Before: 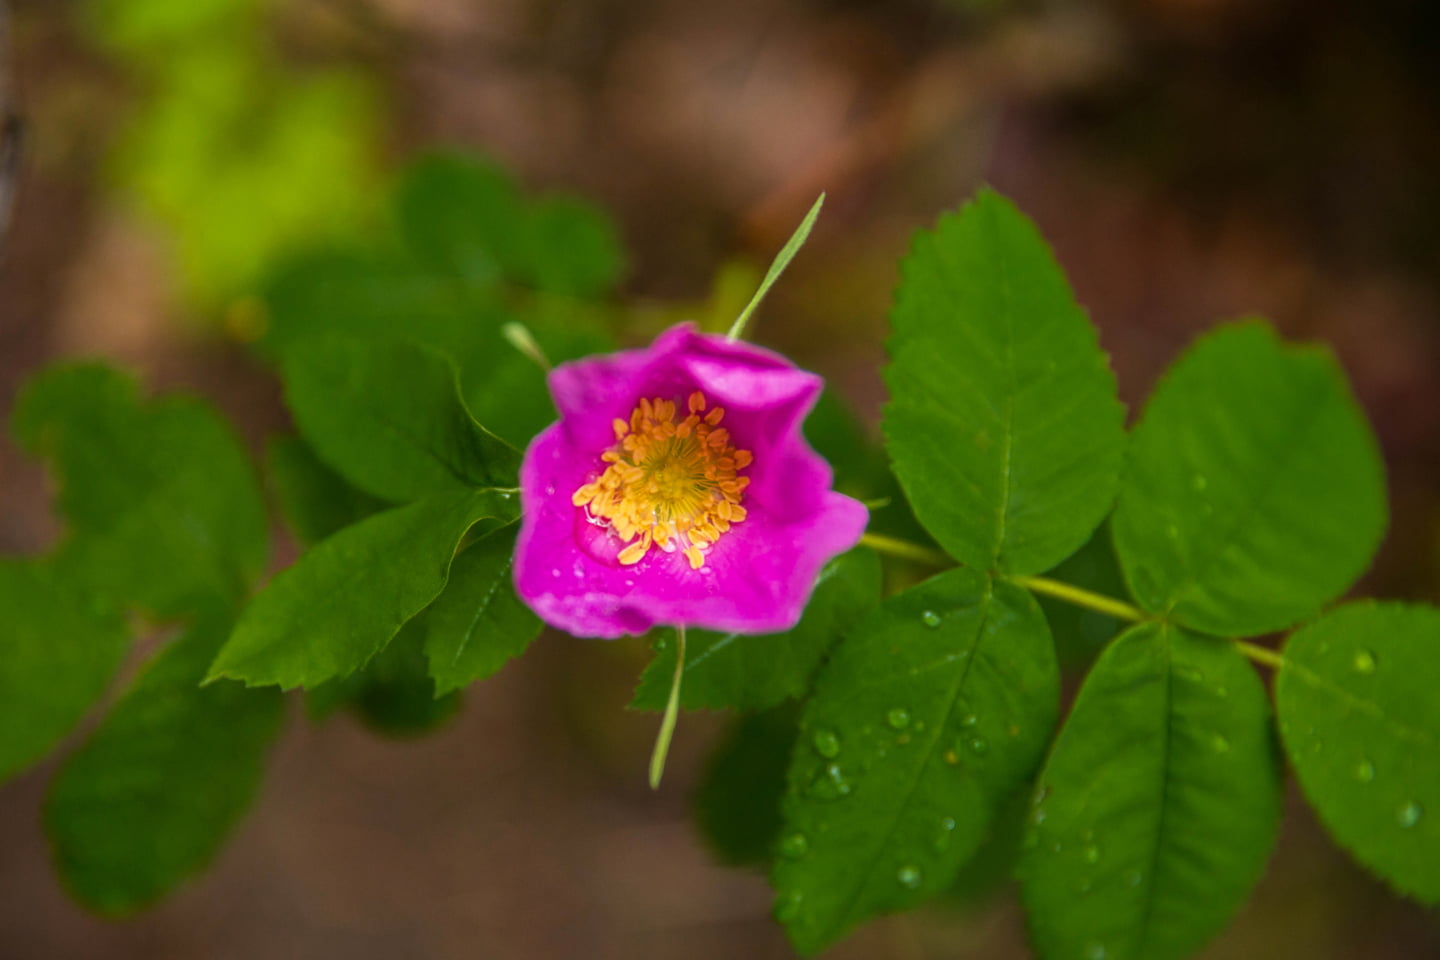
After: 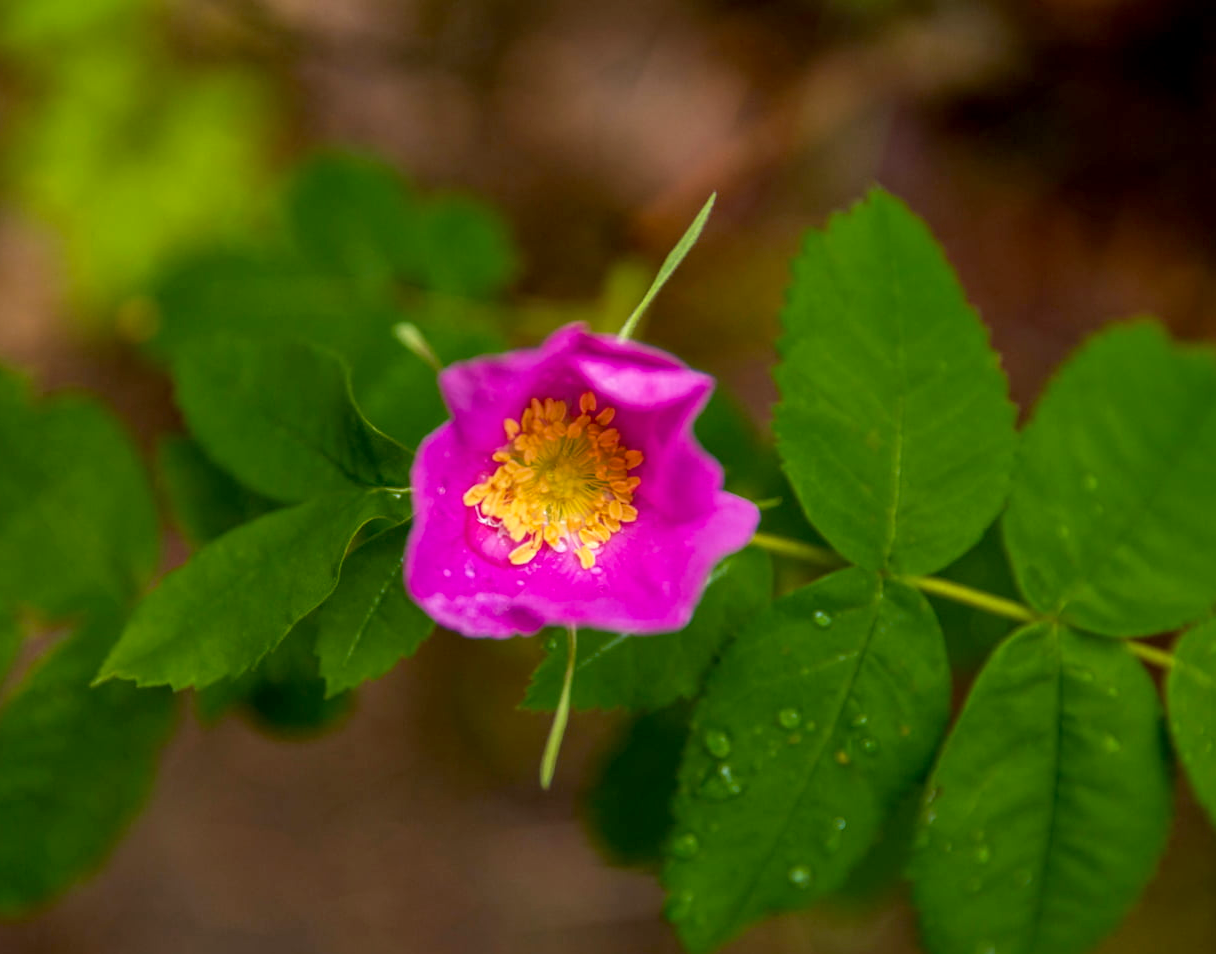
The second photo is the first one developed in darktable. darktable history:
crop: left 7.598%, right 7.873%
exposure: black level correction 0.007, exposure 0.093 EV, compensate highlight preservation false
